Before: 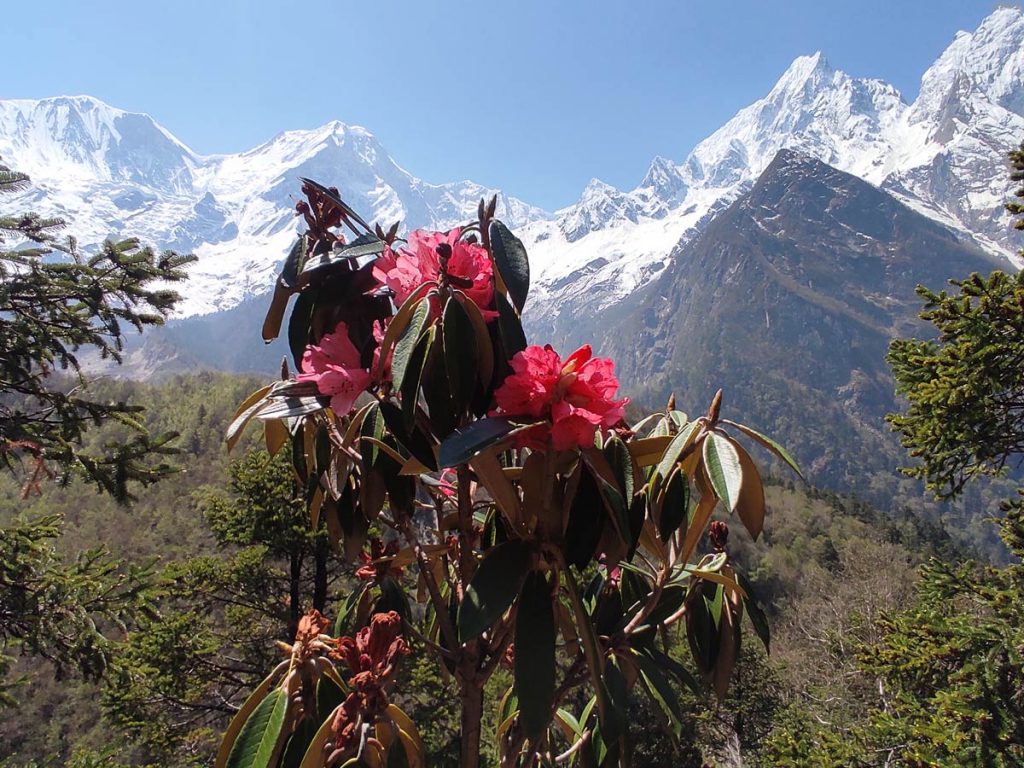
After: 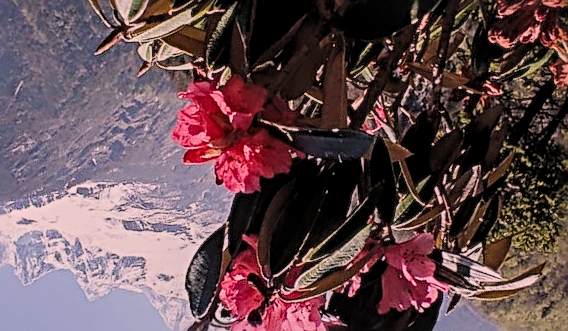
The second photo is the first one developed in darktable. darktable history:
filmic rgb: black relative exposure -7.36 EV, white relative exposure 5.06 EV, hardness 3.22, color science v5 (2021), contrast in shadows safe, contrast in highlights safe
sharpen: radius 3.709, amount 0.935
crop and rotate: angle 147.72°, left 9.135%, top 15.633%, right 4.457%, bottom 17.045%
local contrast: detail 130%
color correction: highlights a* 14.75, highlights b* 4.67
